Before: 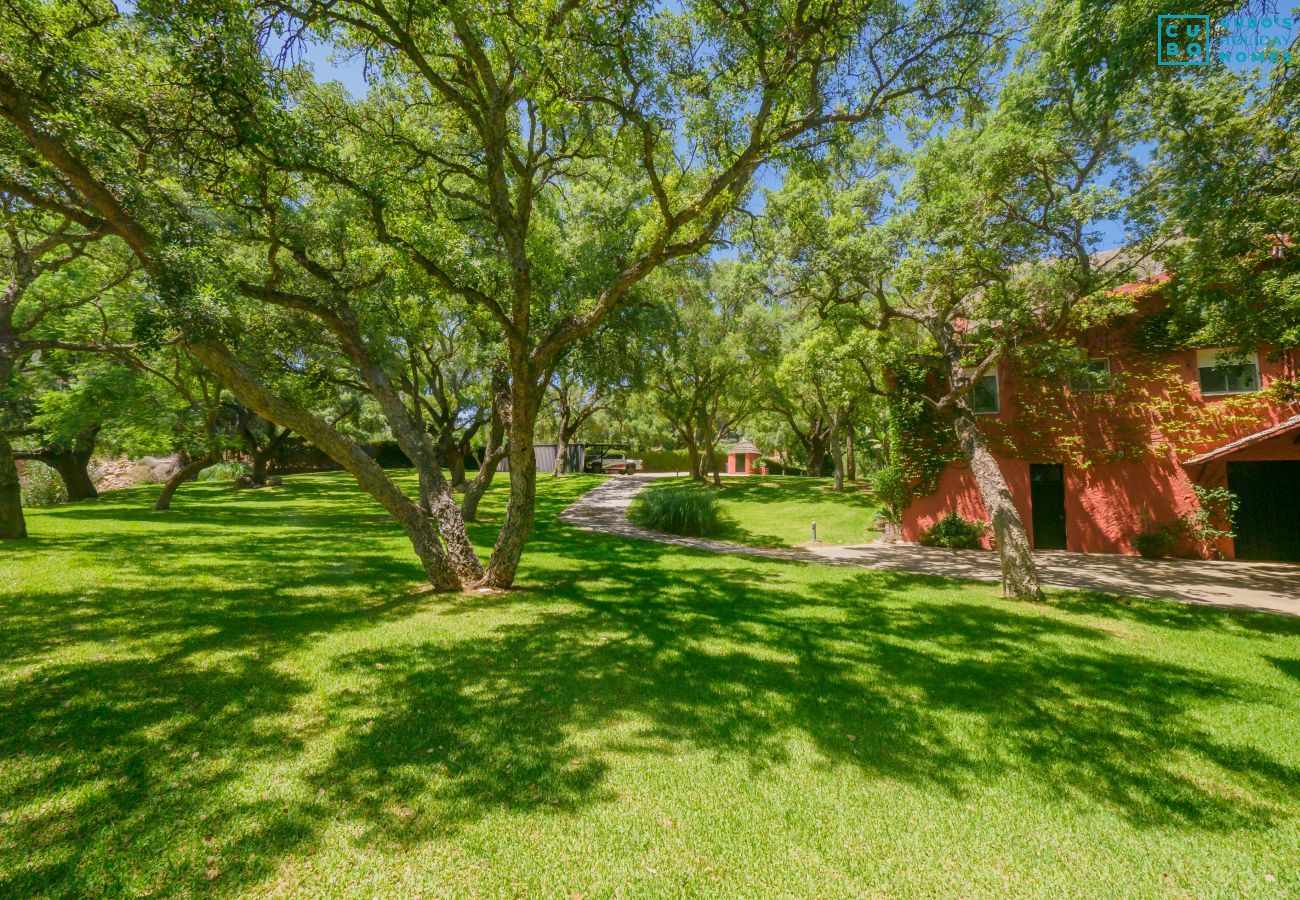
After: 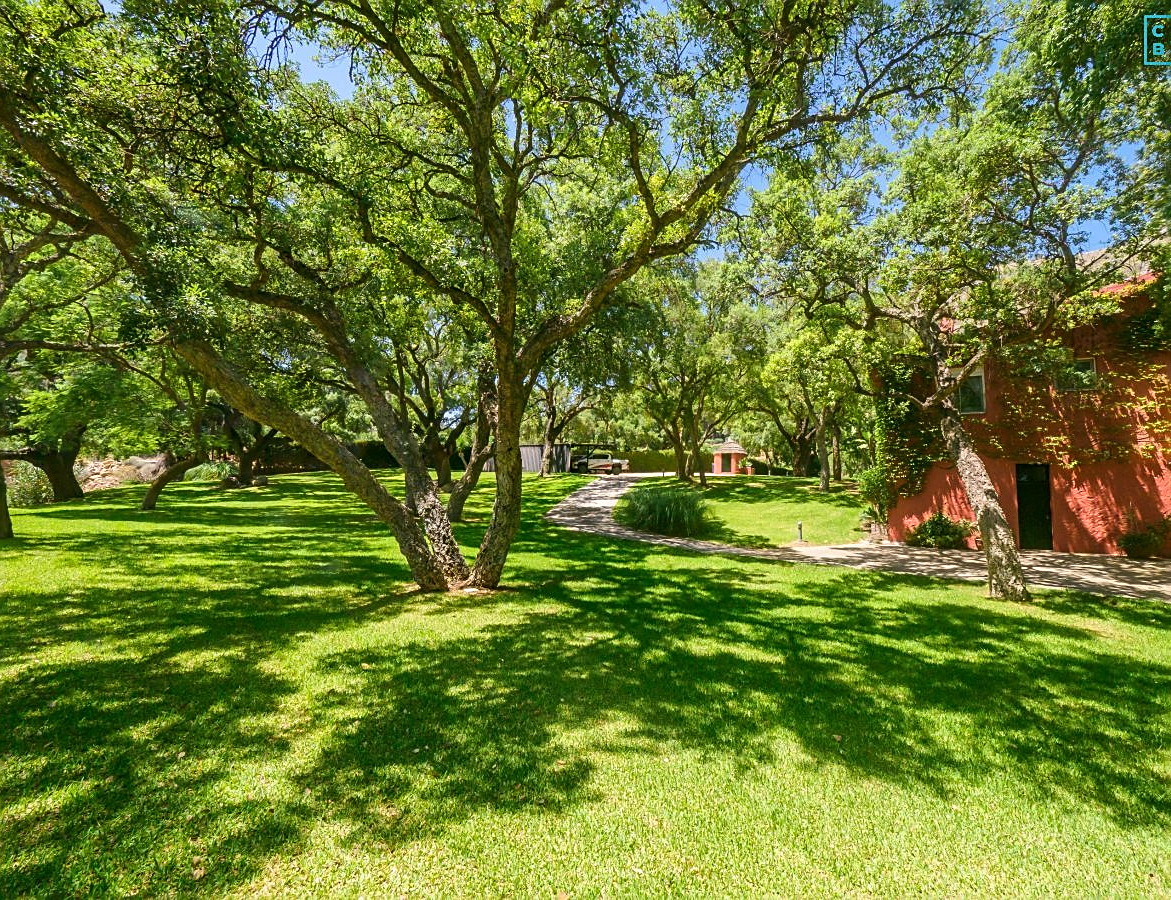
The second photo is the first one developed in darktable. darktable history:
crop and rotate: left 1.088%, right 8.807%
sharpen: on, module defaults
tone equalizer: -8 EV -0.417 EV, -7 EV -0.389 EV, -6 EV -0.333 EV, -5 EV -0.222 EV, -3 EV 0.222 EV, -2 EV 0.333 EV, -1 EV 0.389 EV, +0 EV 0.417 EV, edges refinement/feathering 500, mask exposure compensation -1.57 EV, preserve details no
